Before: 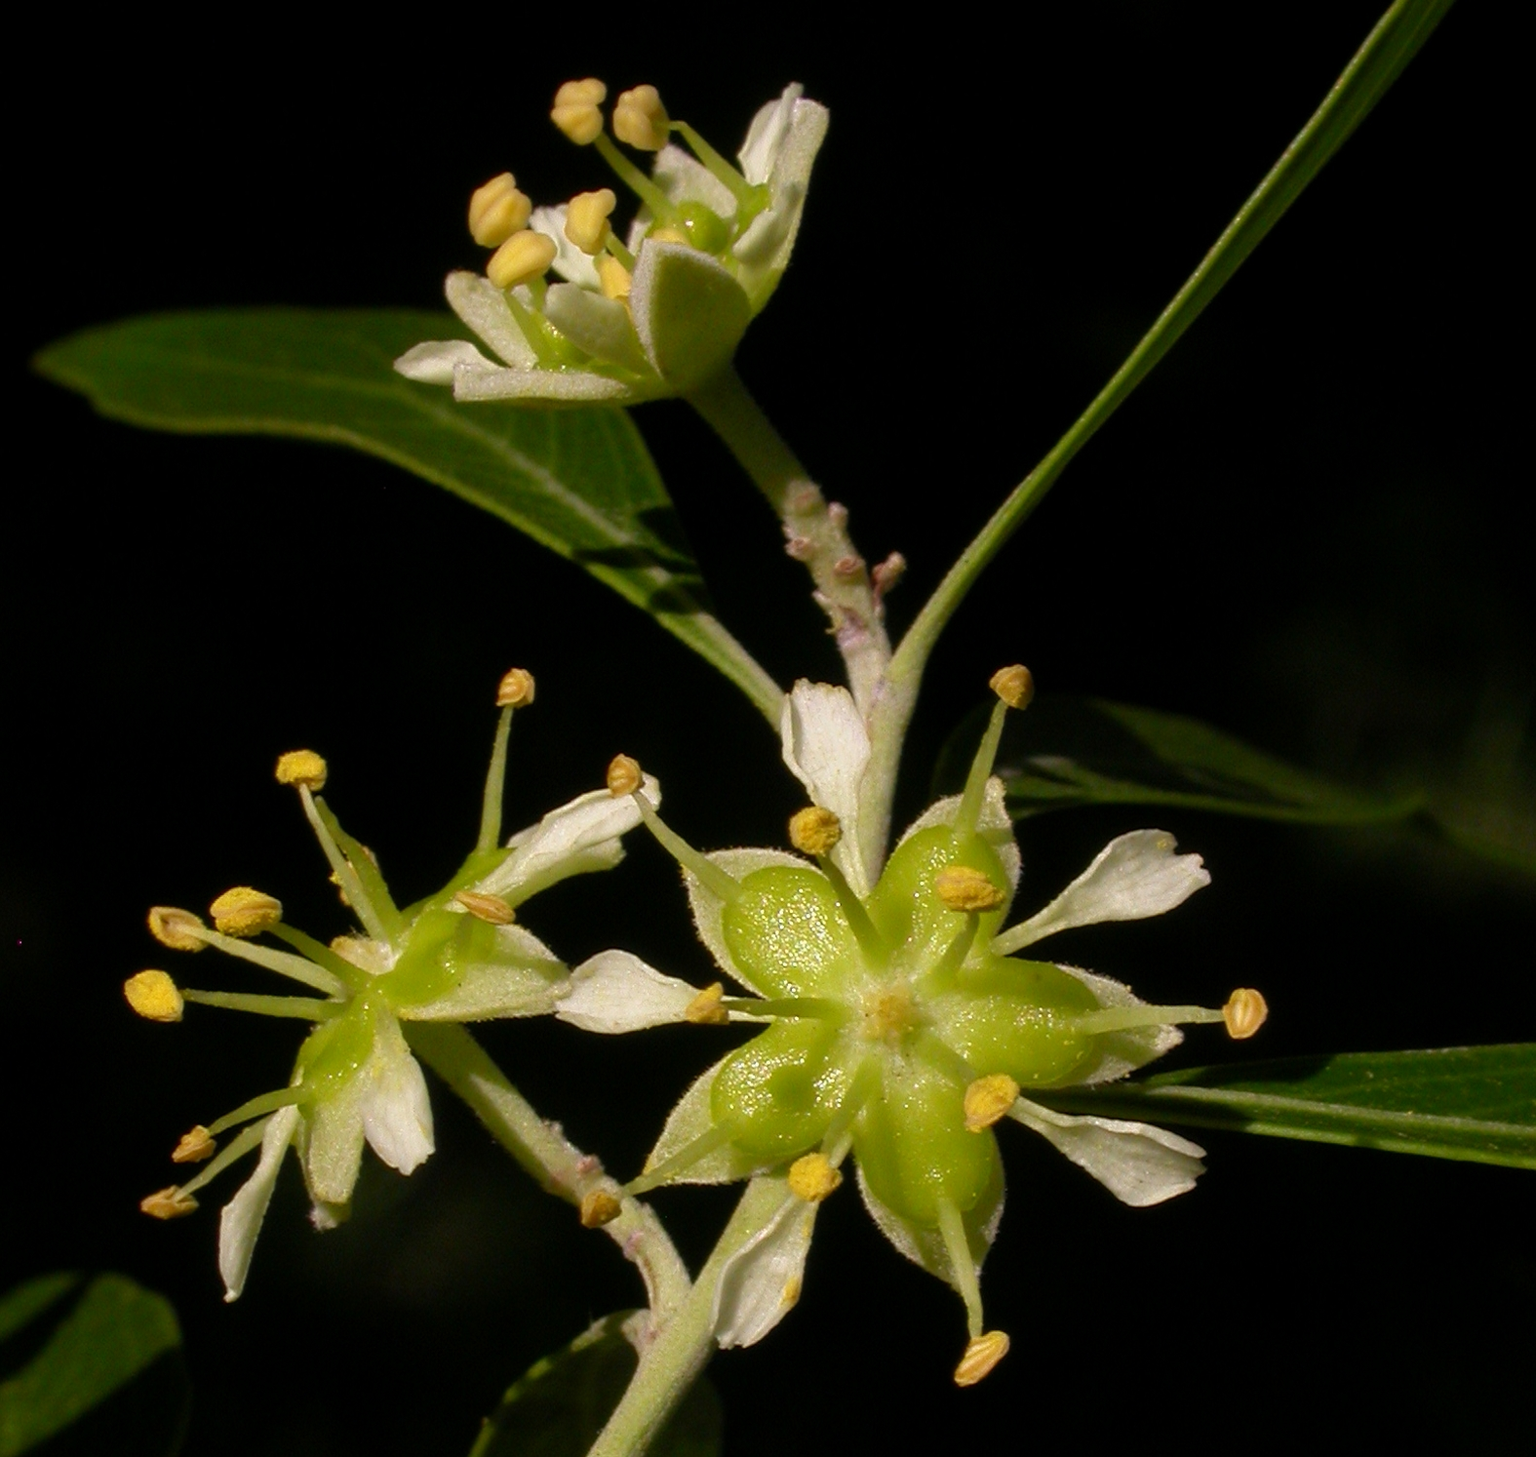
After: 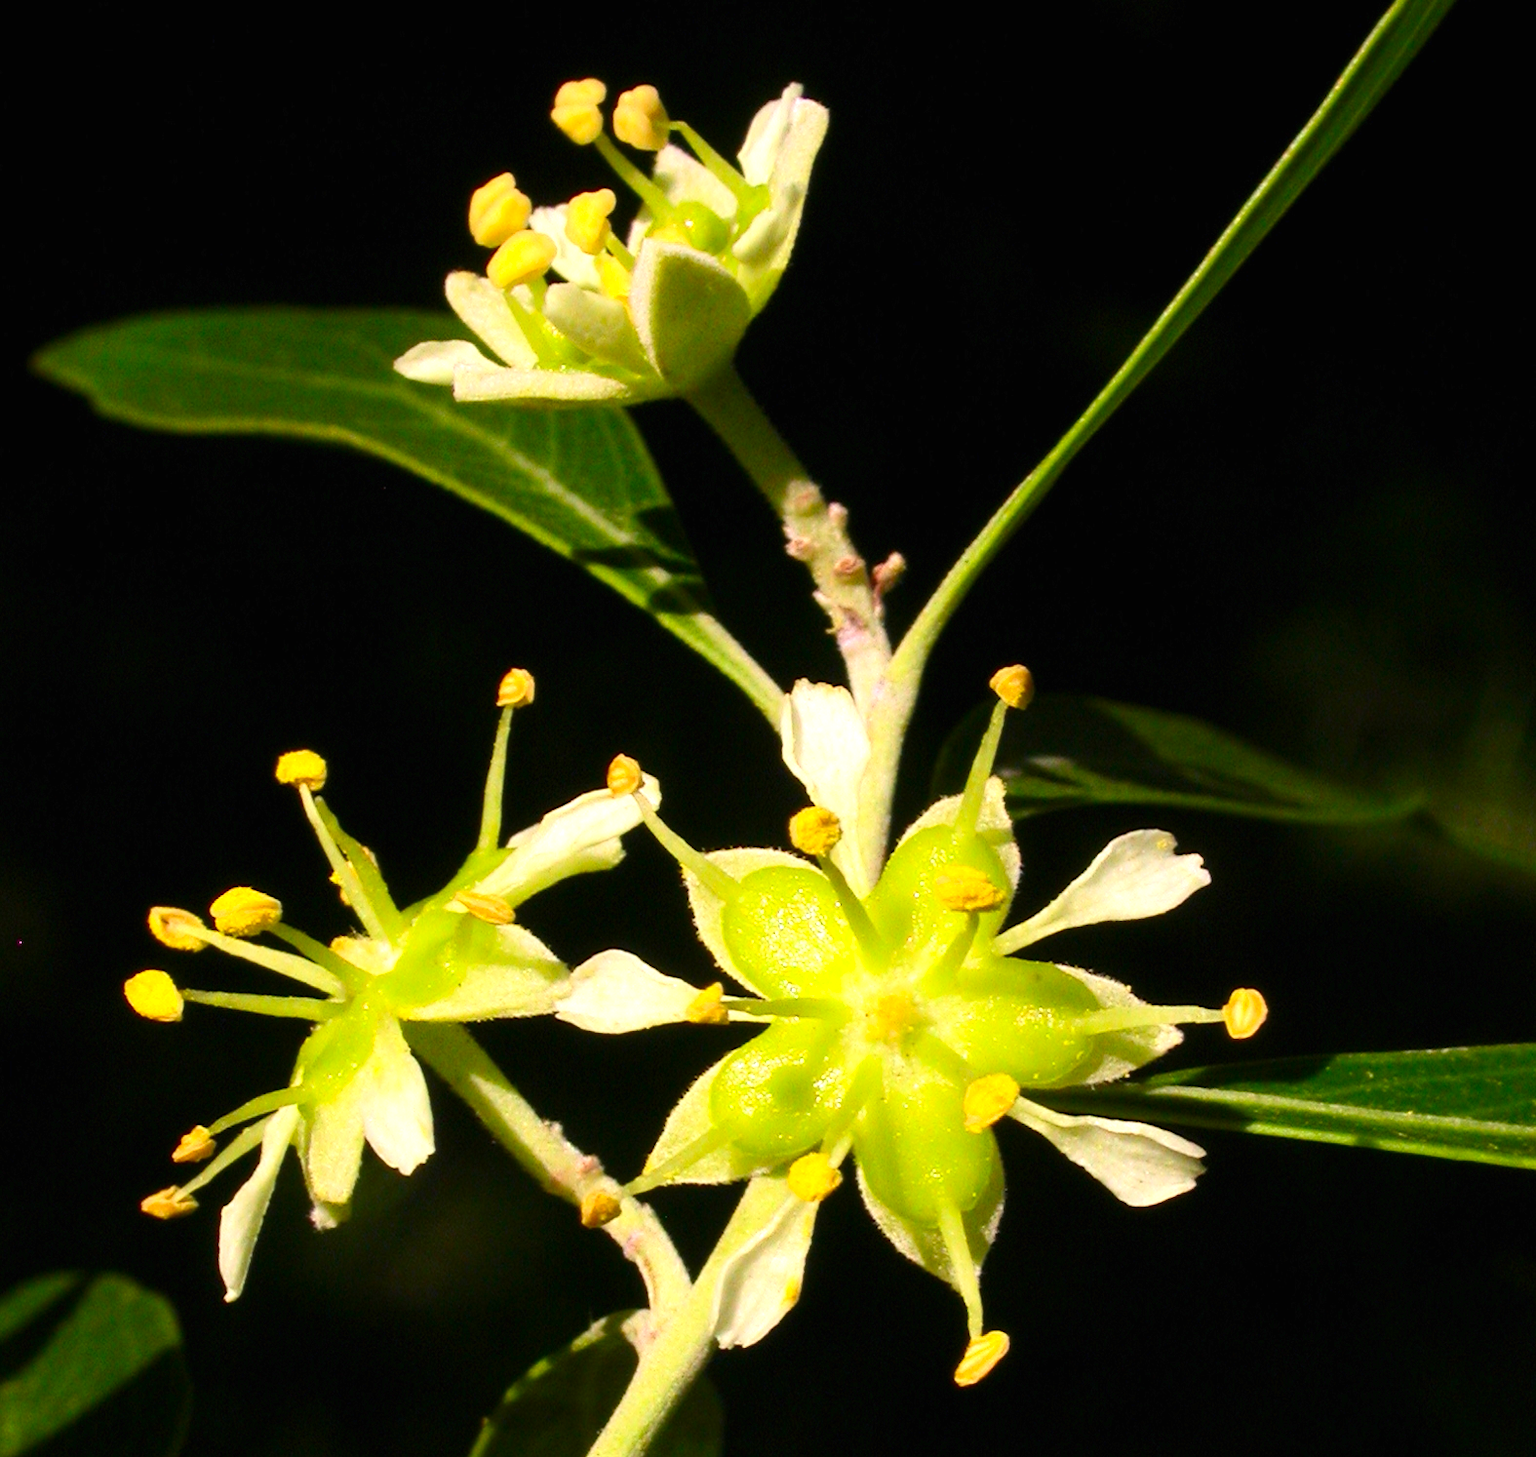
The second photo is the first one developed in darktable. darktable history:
exposure: black level correction 0, exposure 1 EV, compensate highlight preservation false
contrast brightness saturation: contrast 0.232, brightness 0.101, saturation 0.289
